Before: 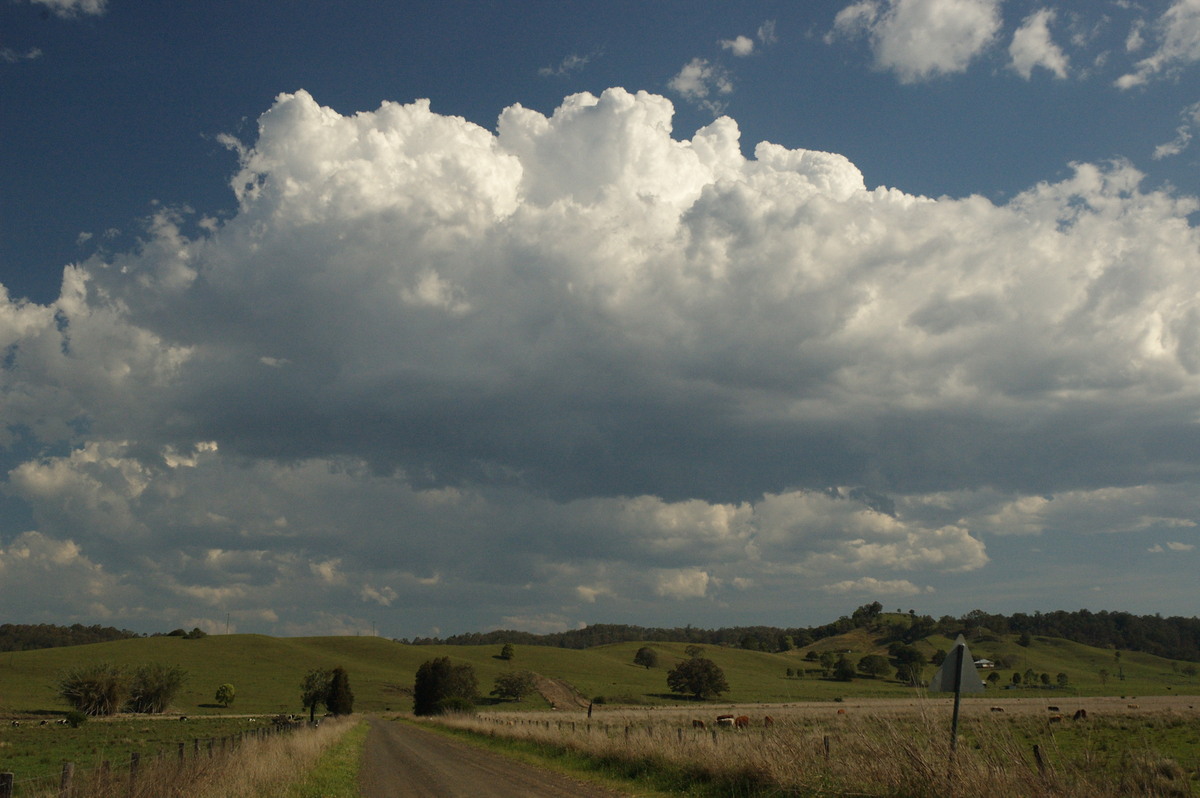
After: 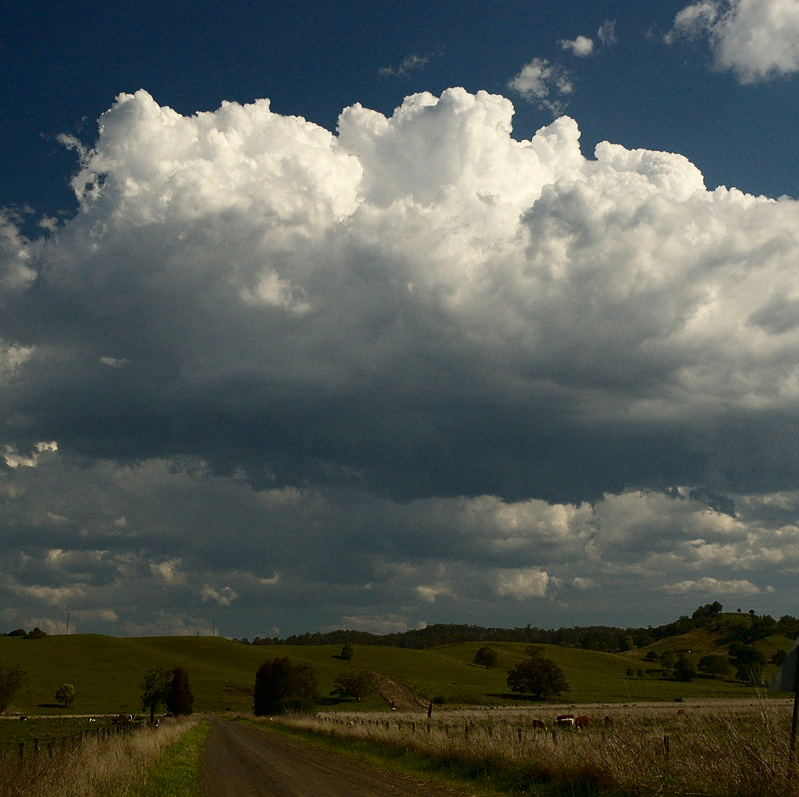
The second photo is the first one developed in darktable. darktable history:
contrast brightness saturation: contrast 0.203, brightness -0.109, saturation 0.102
crop and rotate: left 13.366%, right 20.002%
sharpen: radius 0.974, amount 0.607
